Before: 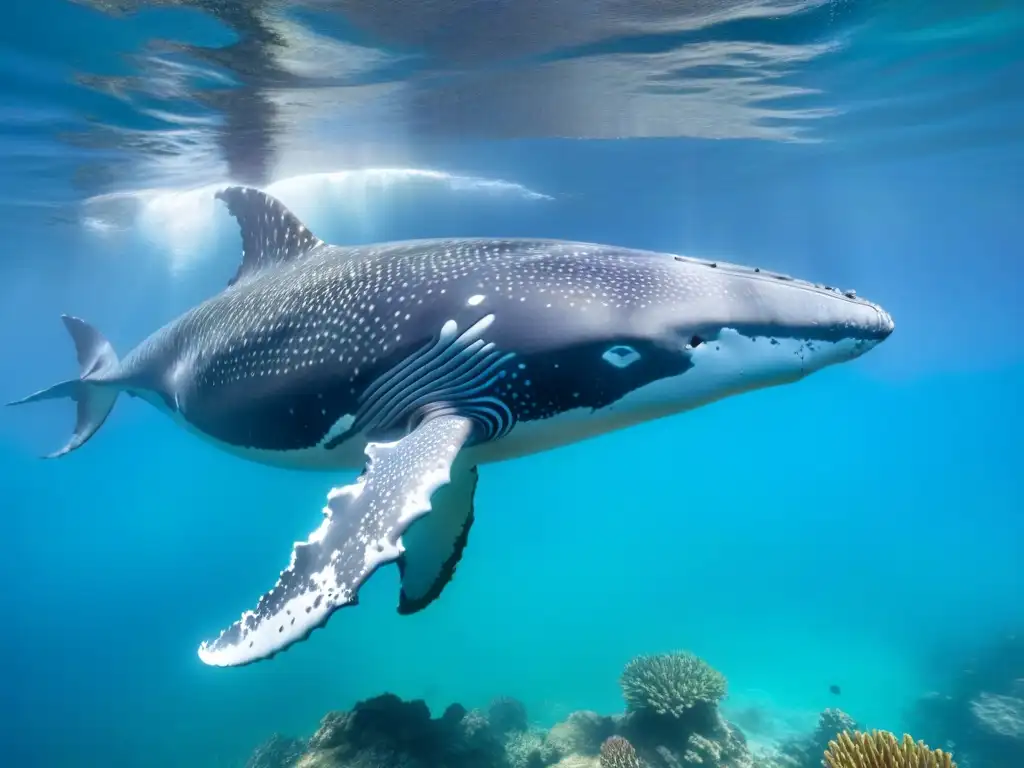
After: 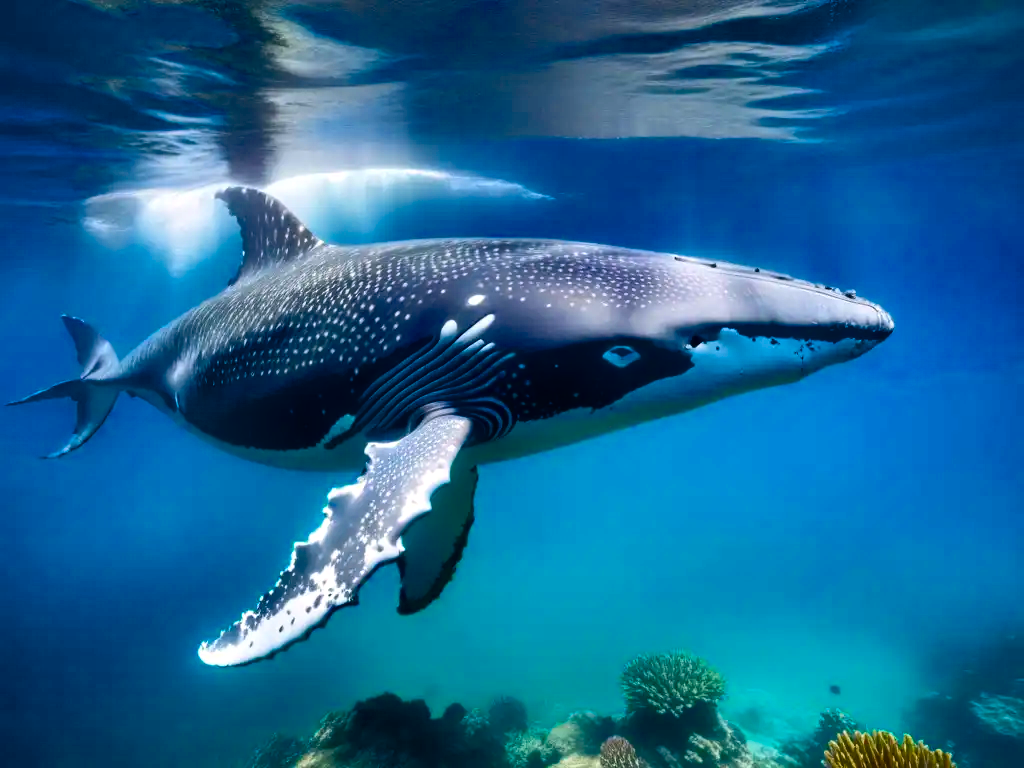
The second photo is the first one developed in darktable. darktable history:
color correction: highlights a* 3.5, highlights b* 2.13, saturation 1.22
color balance rgb: linear chroma grading › global chroma 0.257%, perceptual saturation grading › global saturation 29.65%, perceptual brilliance grading › highlights 3.891%, perceptual brilliance grading › mid-tones -17.073%, perceptual brilliance grading › shadows -41.06%, global vibrance 1.16%, saturation formula JzAzBz (2021)
